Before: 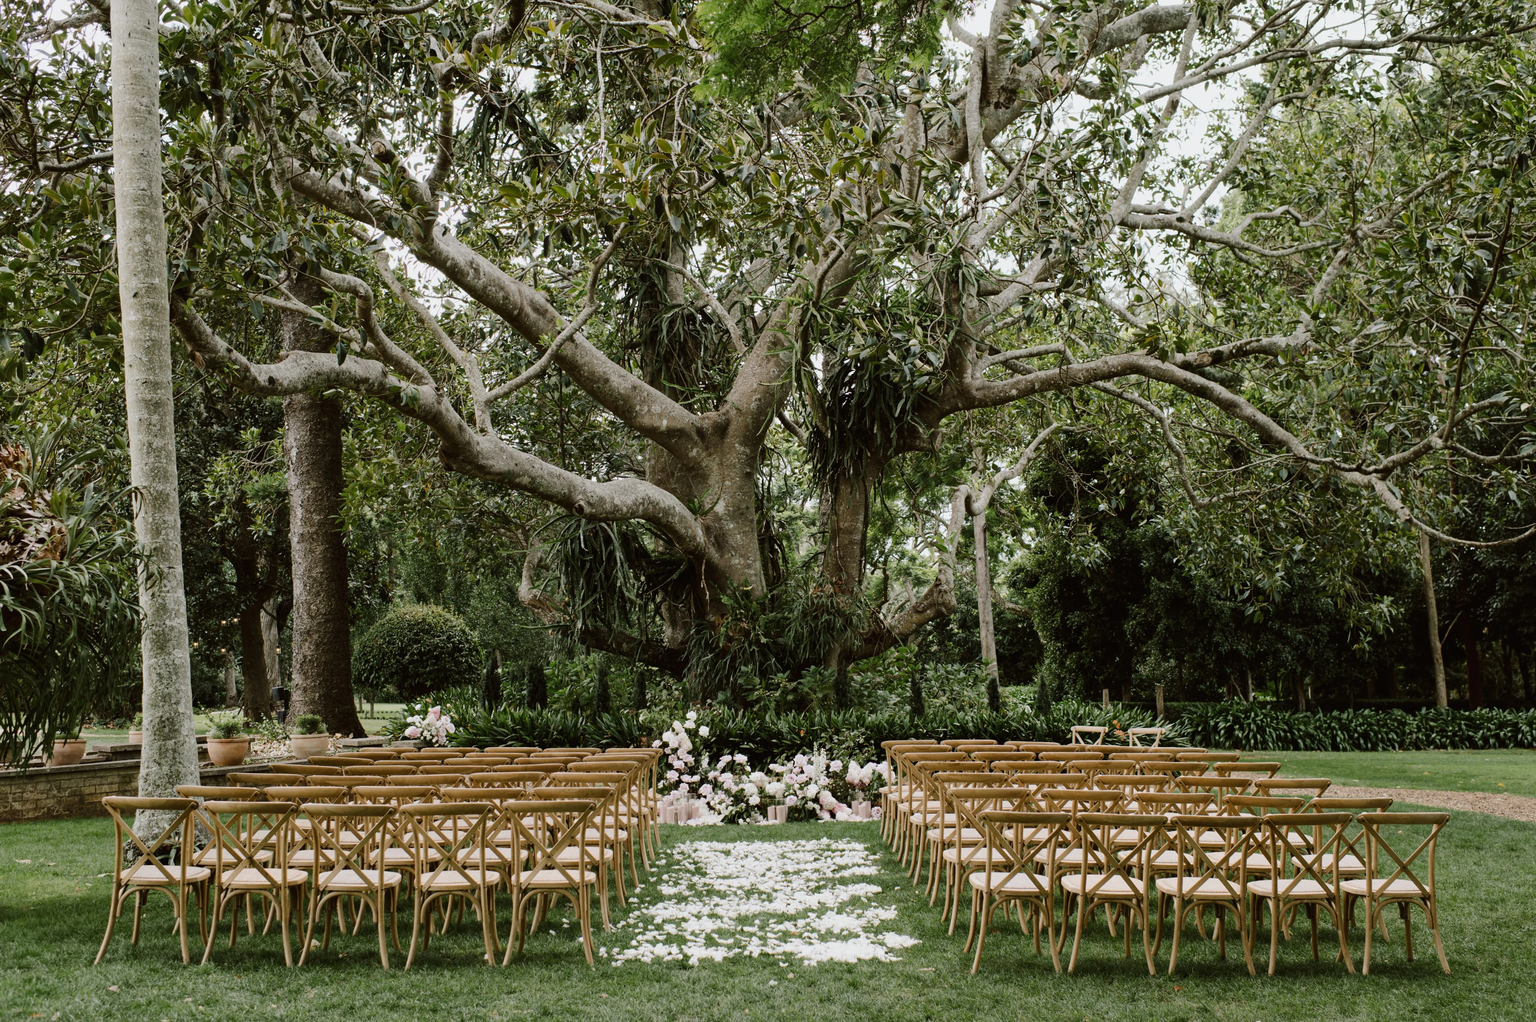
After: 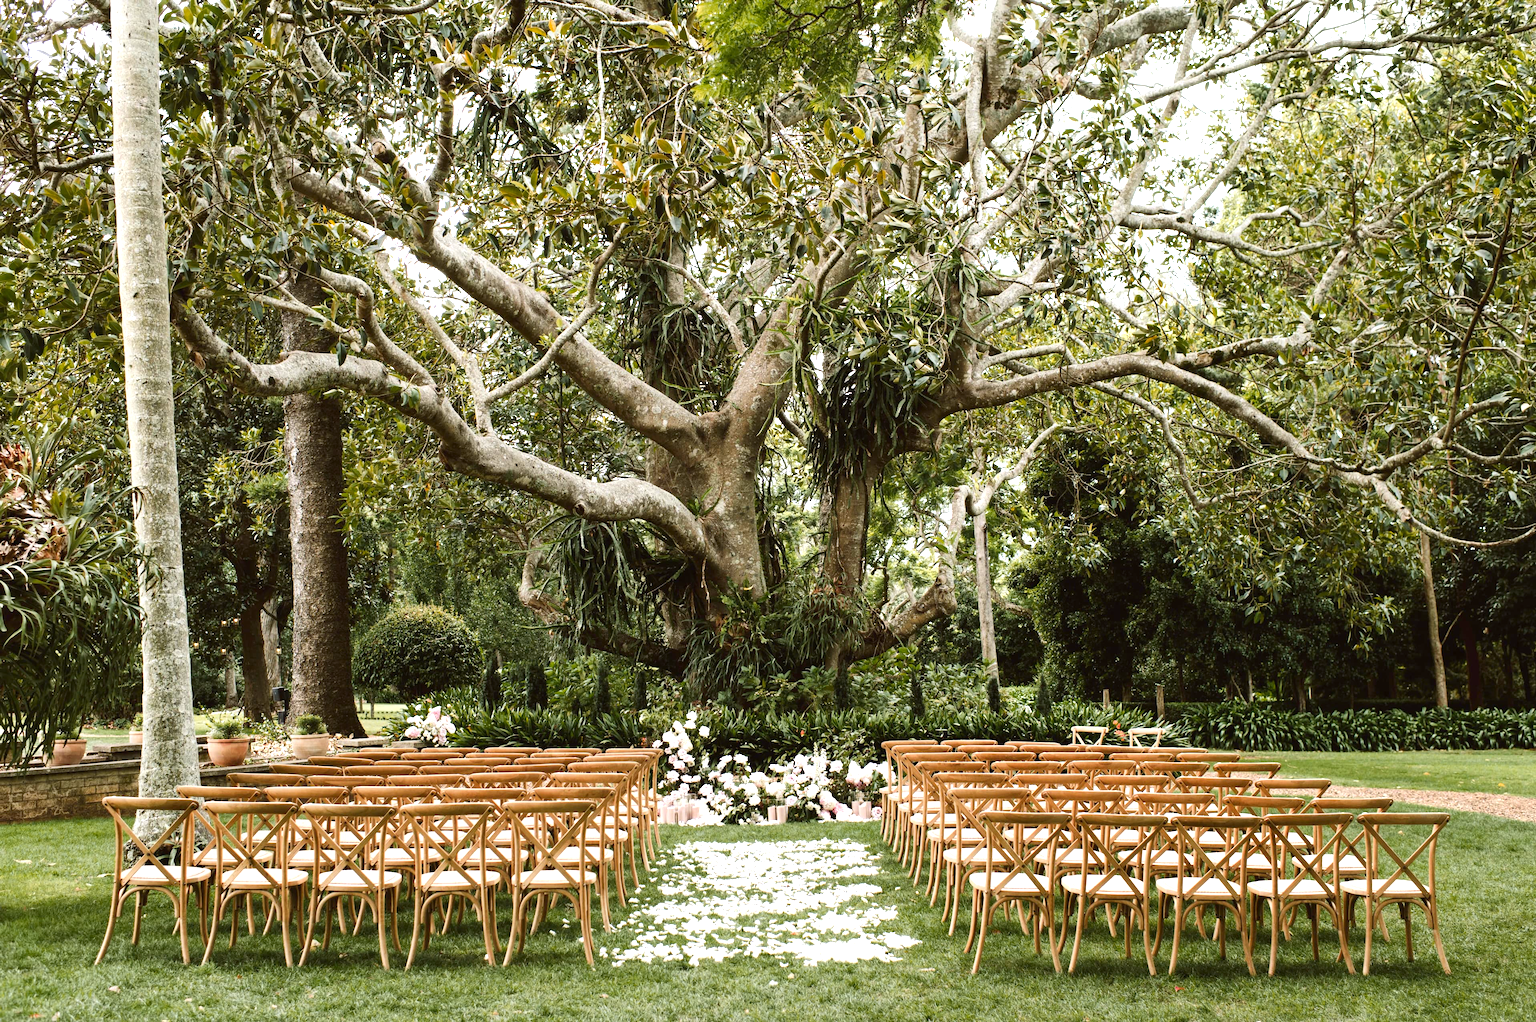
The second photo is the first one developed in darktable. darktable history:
exposure: black level correction 0, exposure 1 EV, compensate exposure bias true, compensate highlight preservation false
color zones: curves: ch1 [(0.235, 0.558) (0.75, 0.5)]; ch2 [(0.25, 0.462) (0.749, 0.457)], mix 25.94%
